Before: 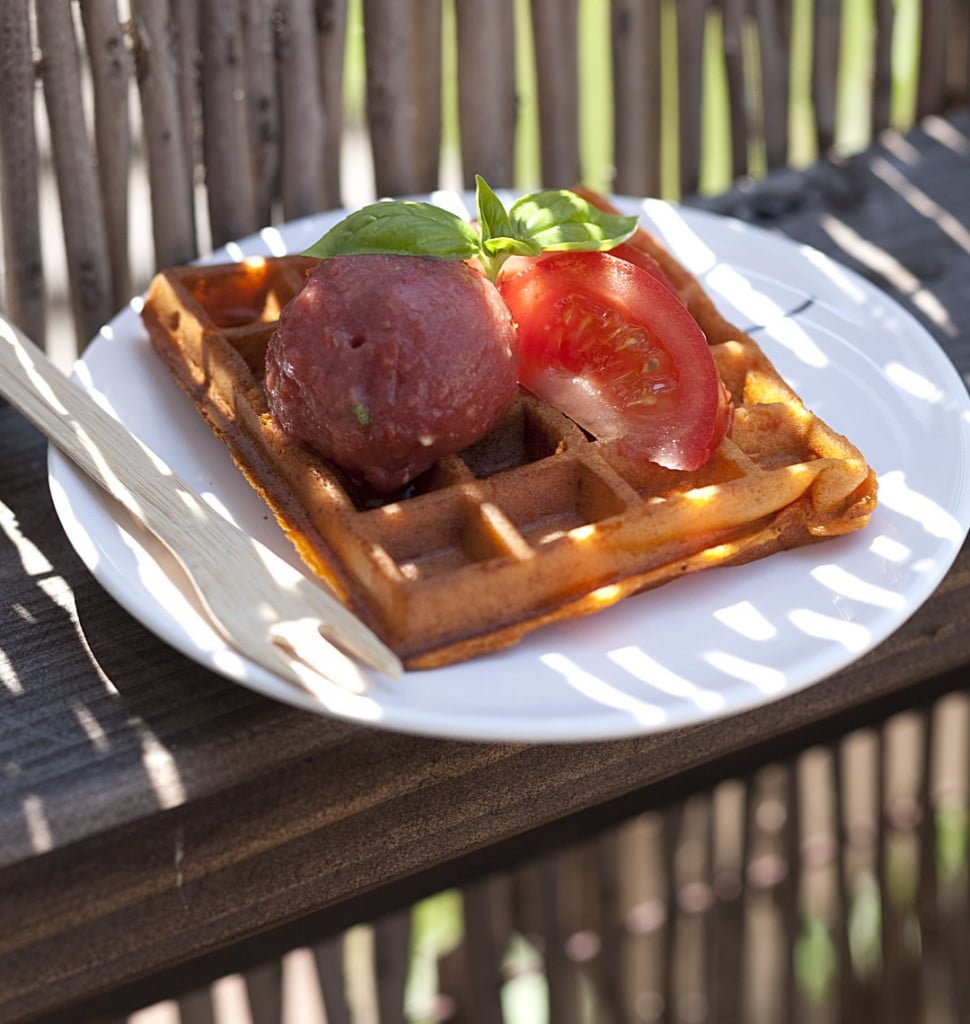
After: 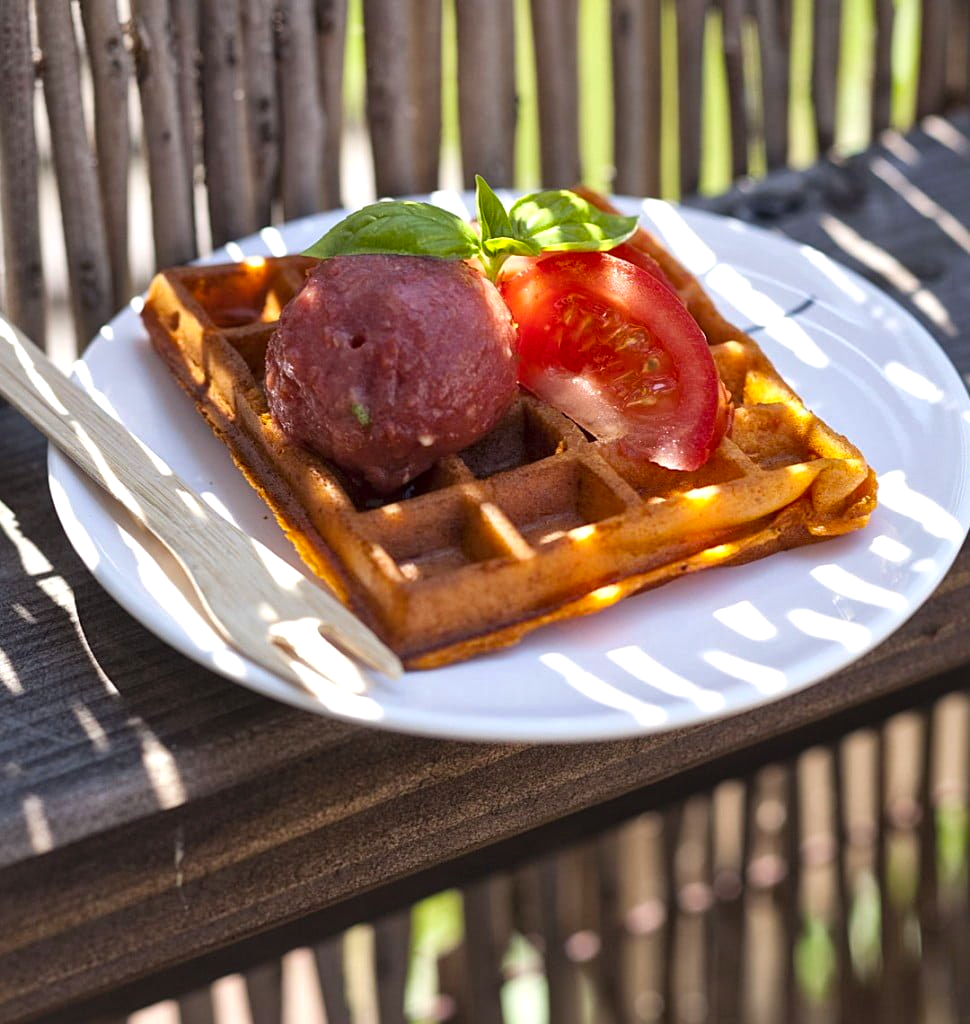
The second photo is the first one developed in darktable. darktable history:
color balance rgb: perceptual saturation grading › global saturation 20%, global vibrance 20%
local contrast: mode bilateral grid, contrast 20, coarseness 20, detail 150%, midtone range 0.2
shadows and highlights: radius 337.17, shadows 29.01, soften with gaussian
exposure: black level correction -0.005, exposure 0.054 EV, compensate highlight preservation false
